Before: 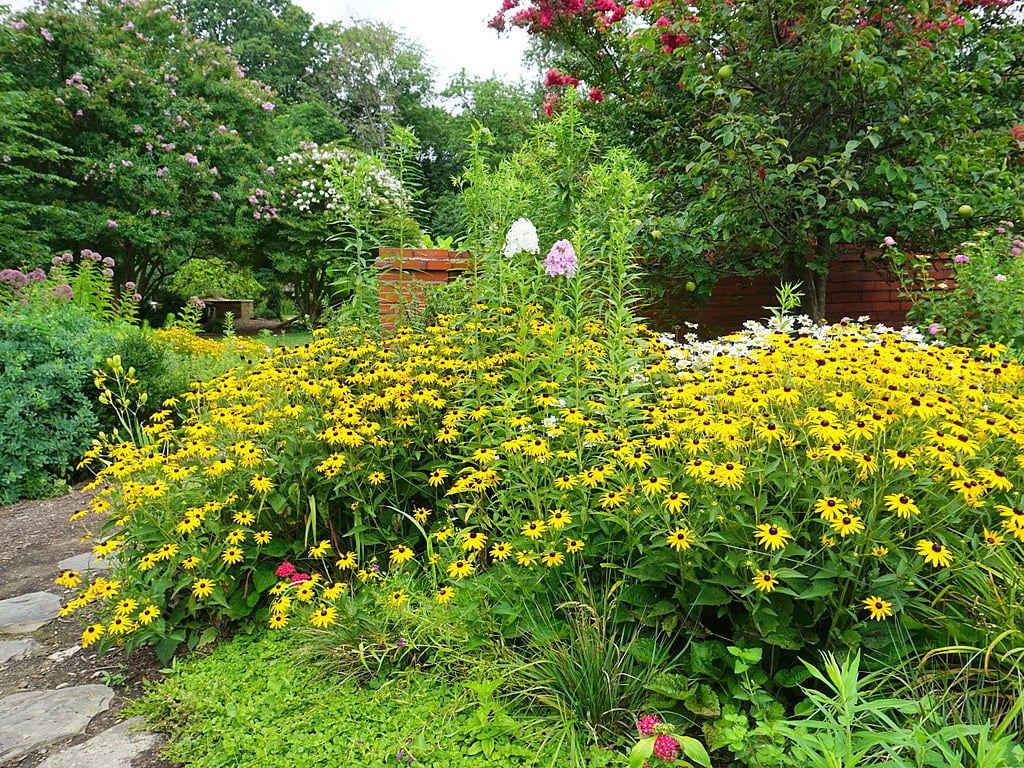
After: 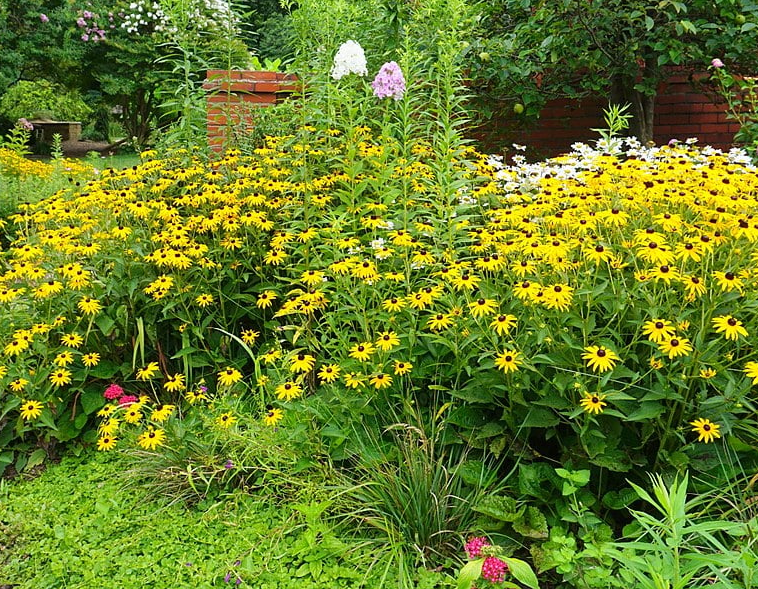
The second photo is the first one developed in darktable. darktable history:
crop: left 16.833%, top 23.243%, right 9.066%
